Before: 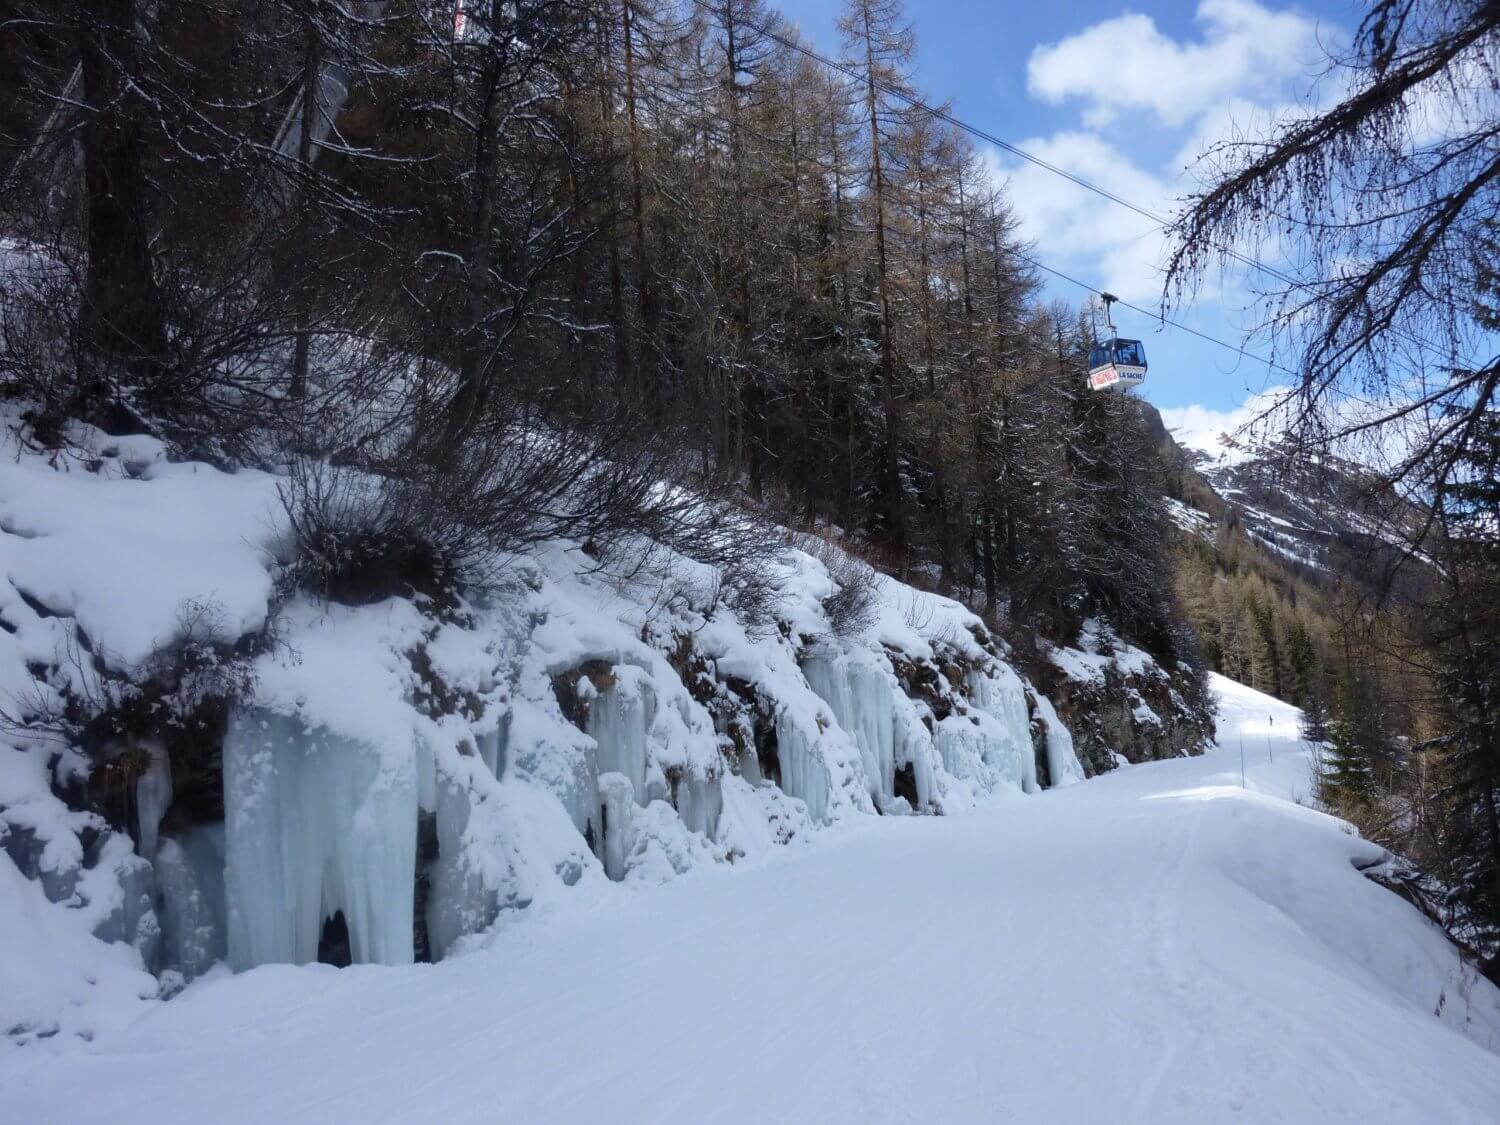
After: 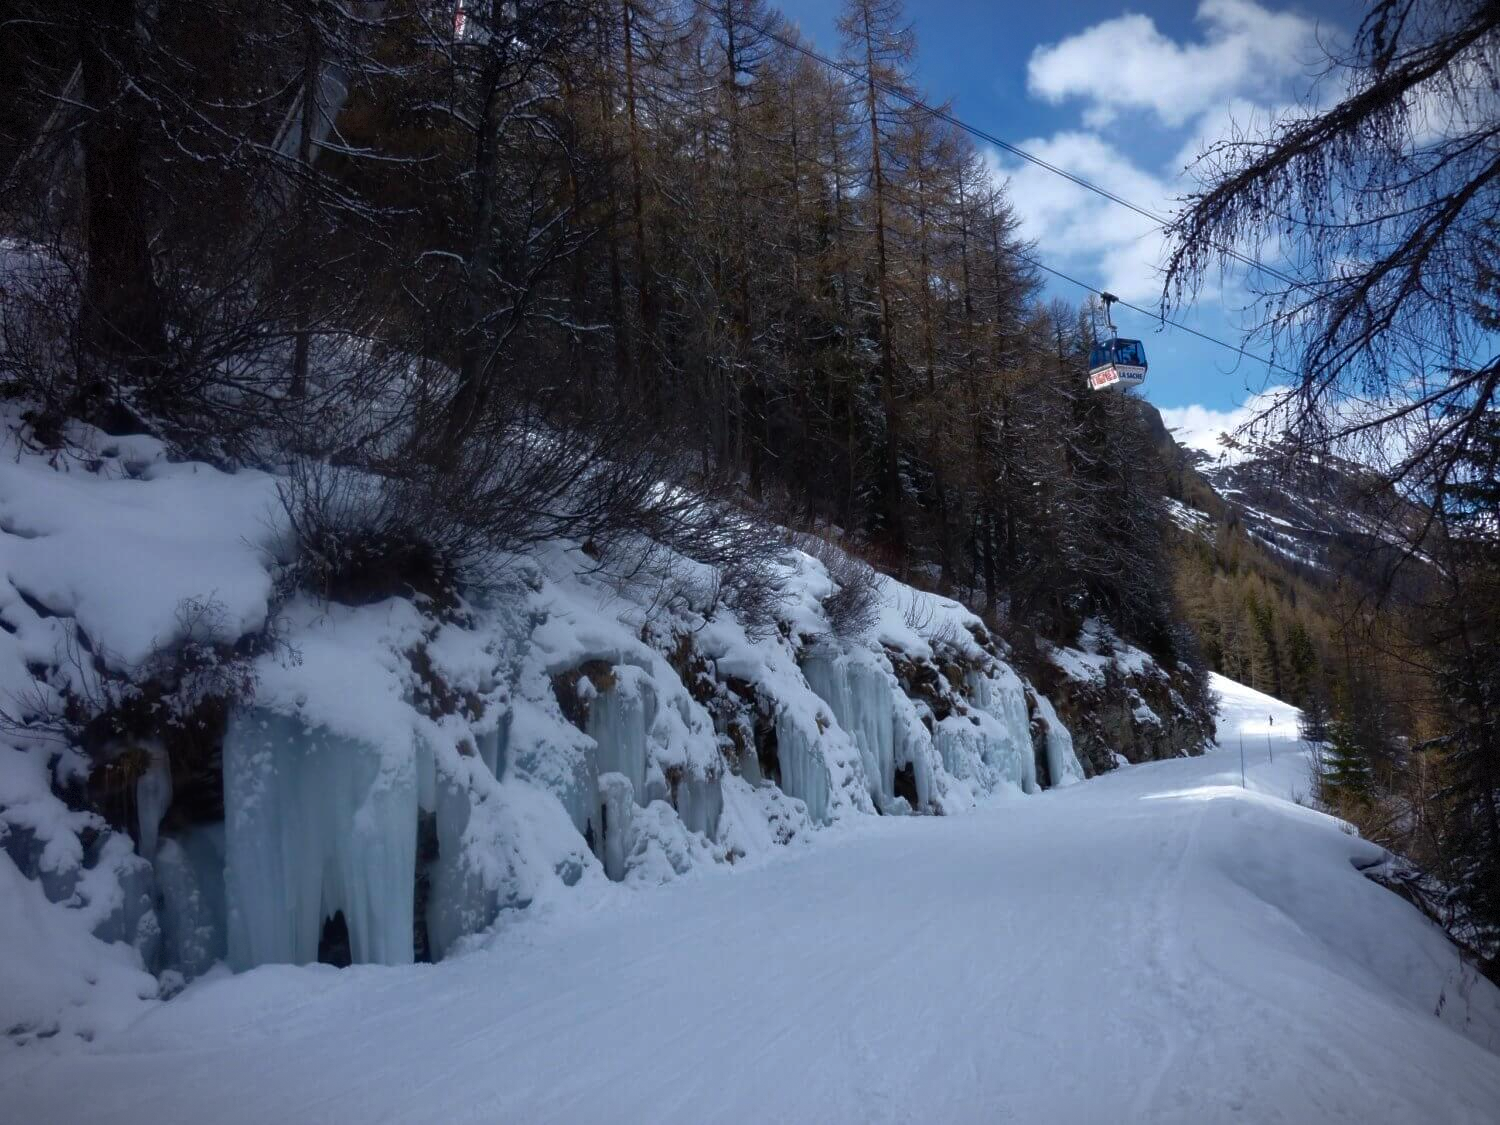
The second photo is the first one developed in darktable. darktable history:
vignetting: fall-off start 100%, brightness -0.406, saturation -0.3, width/height ratio 1.324, dithering 8-bit output, unbound false
rgb curve: curves: ch0 [(0, 0) (0.415, 0.237) (1, 1)]
color balance rgb: perceptual saturation grading › global saturation 30%, global vibrance 20%
